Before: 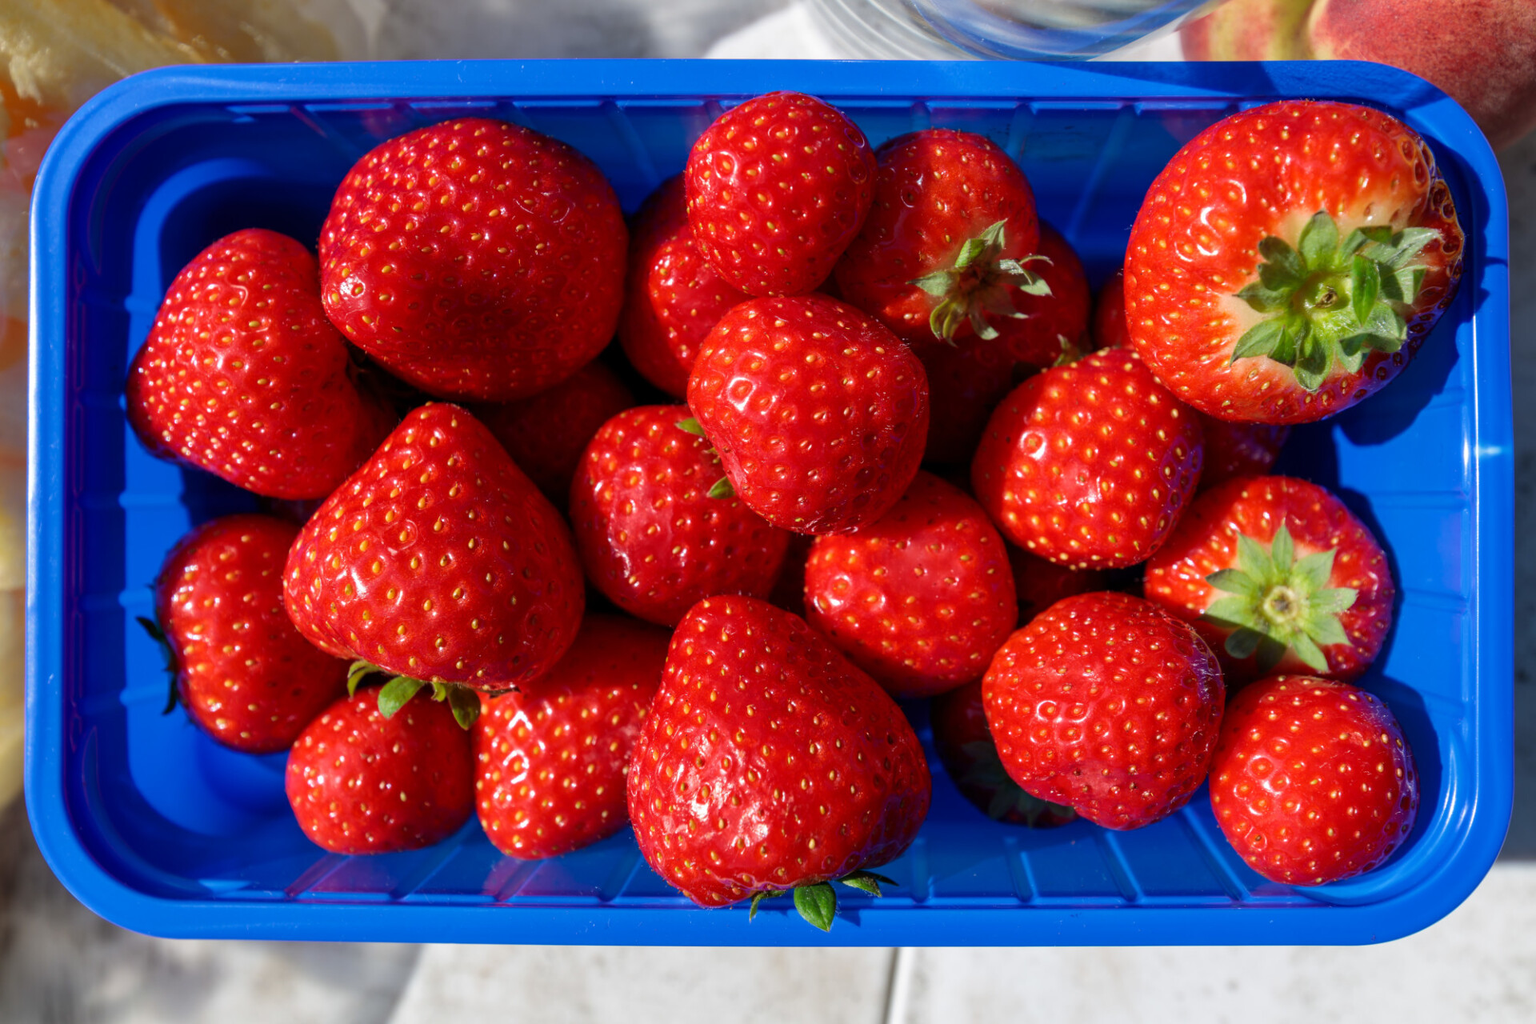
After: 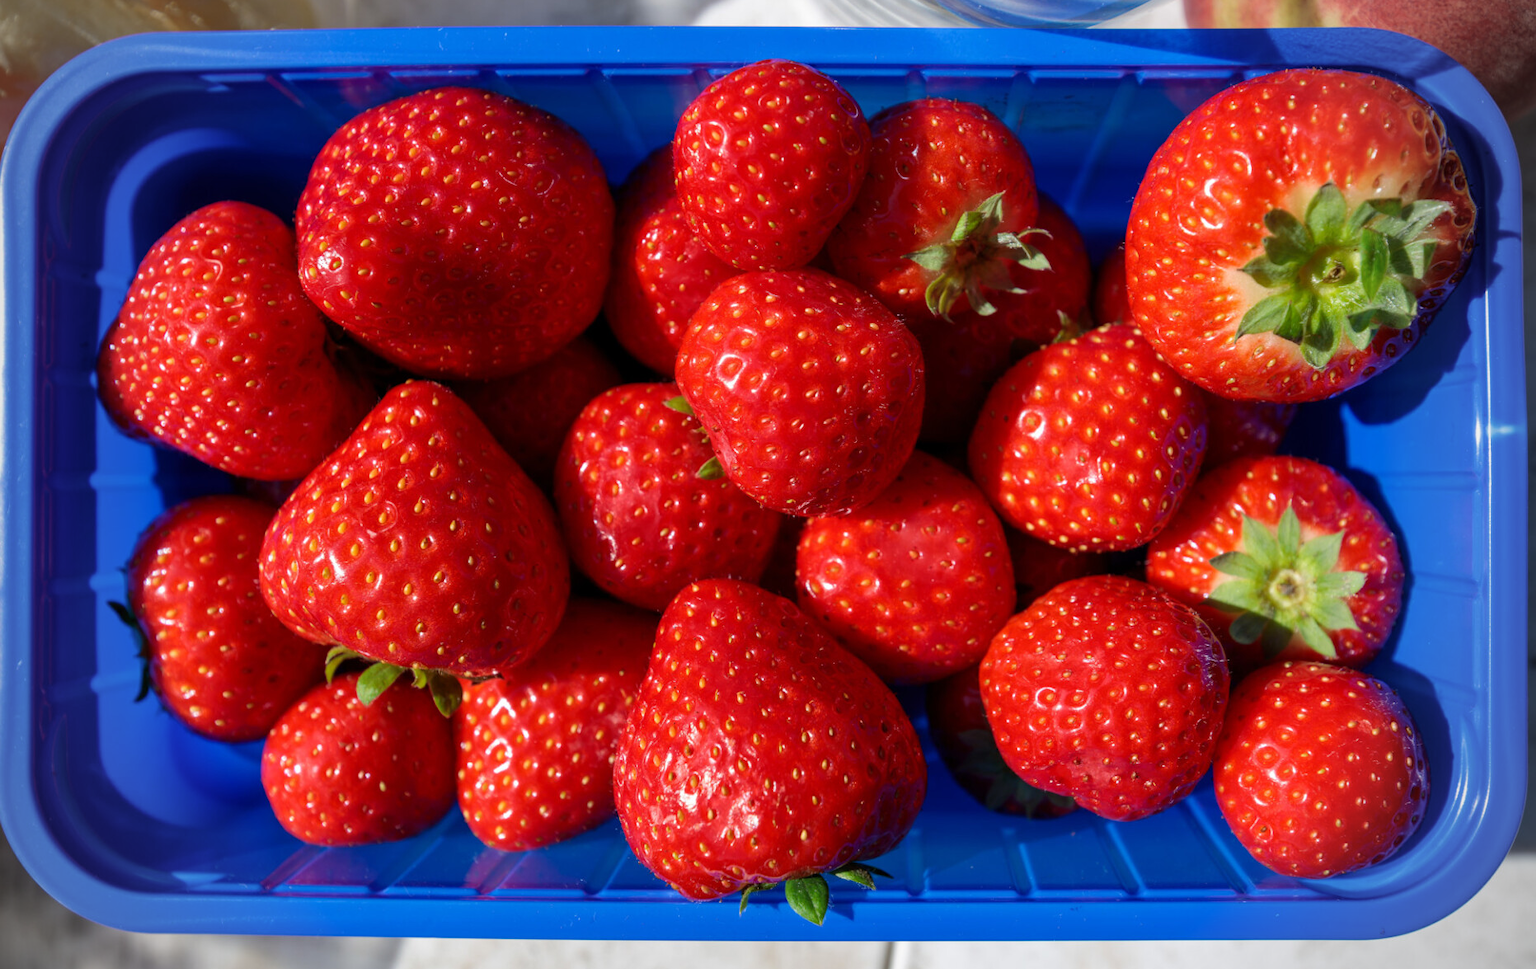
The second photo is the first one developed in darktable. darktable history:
vignetting: on, module defaults
crop: left 2.085%, top 3.291%, right 0.876%, bottom 4.825%
